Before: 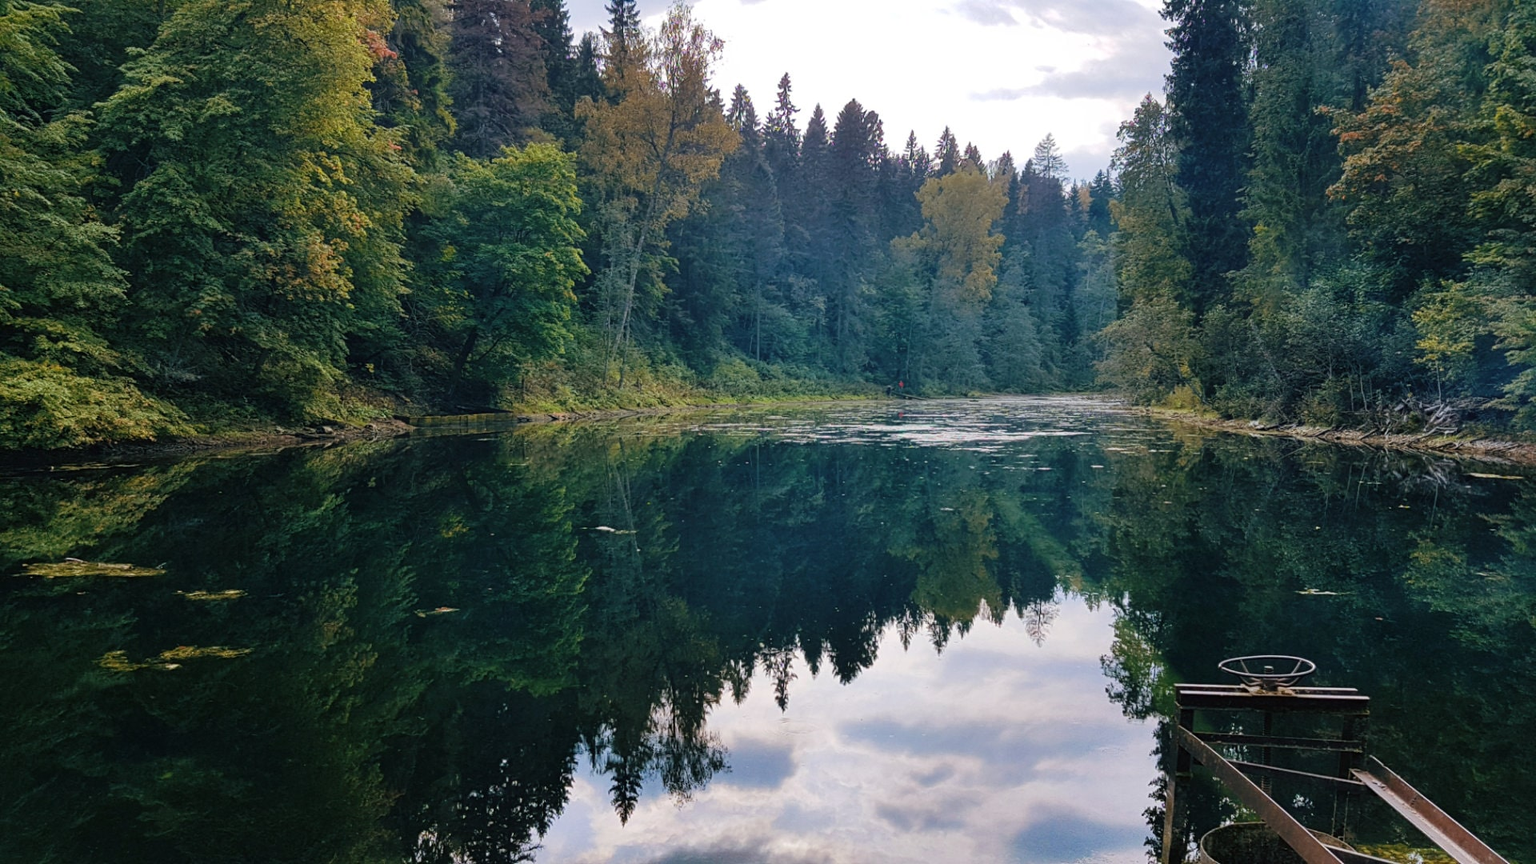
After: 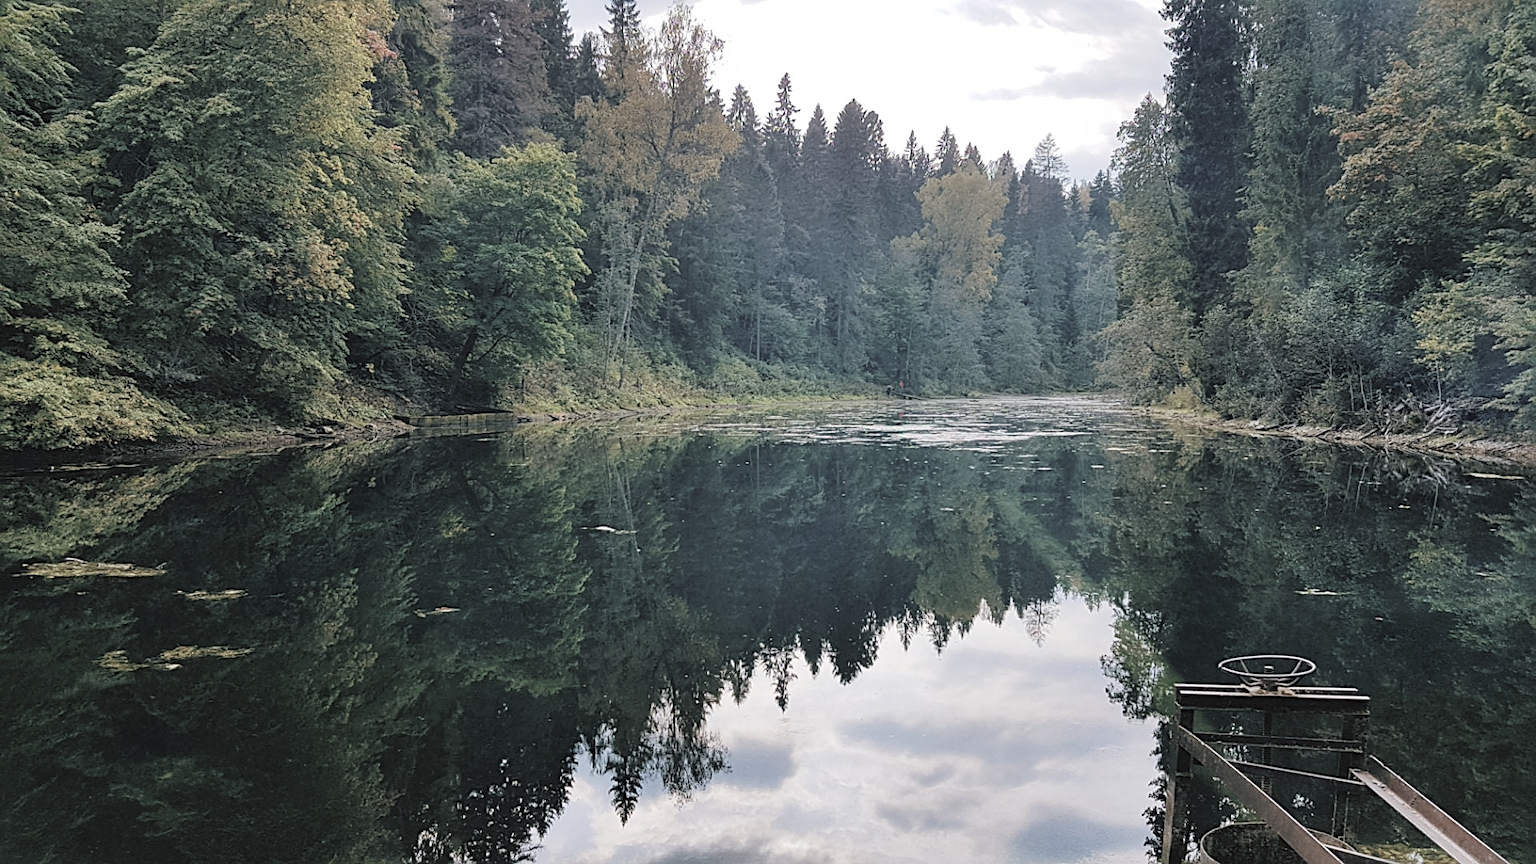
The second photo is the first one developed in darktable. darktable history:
sharpen: on, module defaults
contrast brightness saturation: brightness 0.189, saturation -0.503
